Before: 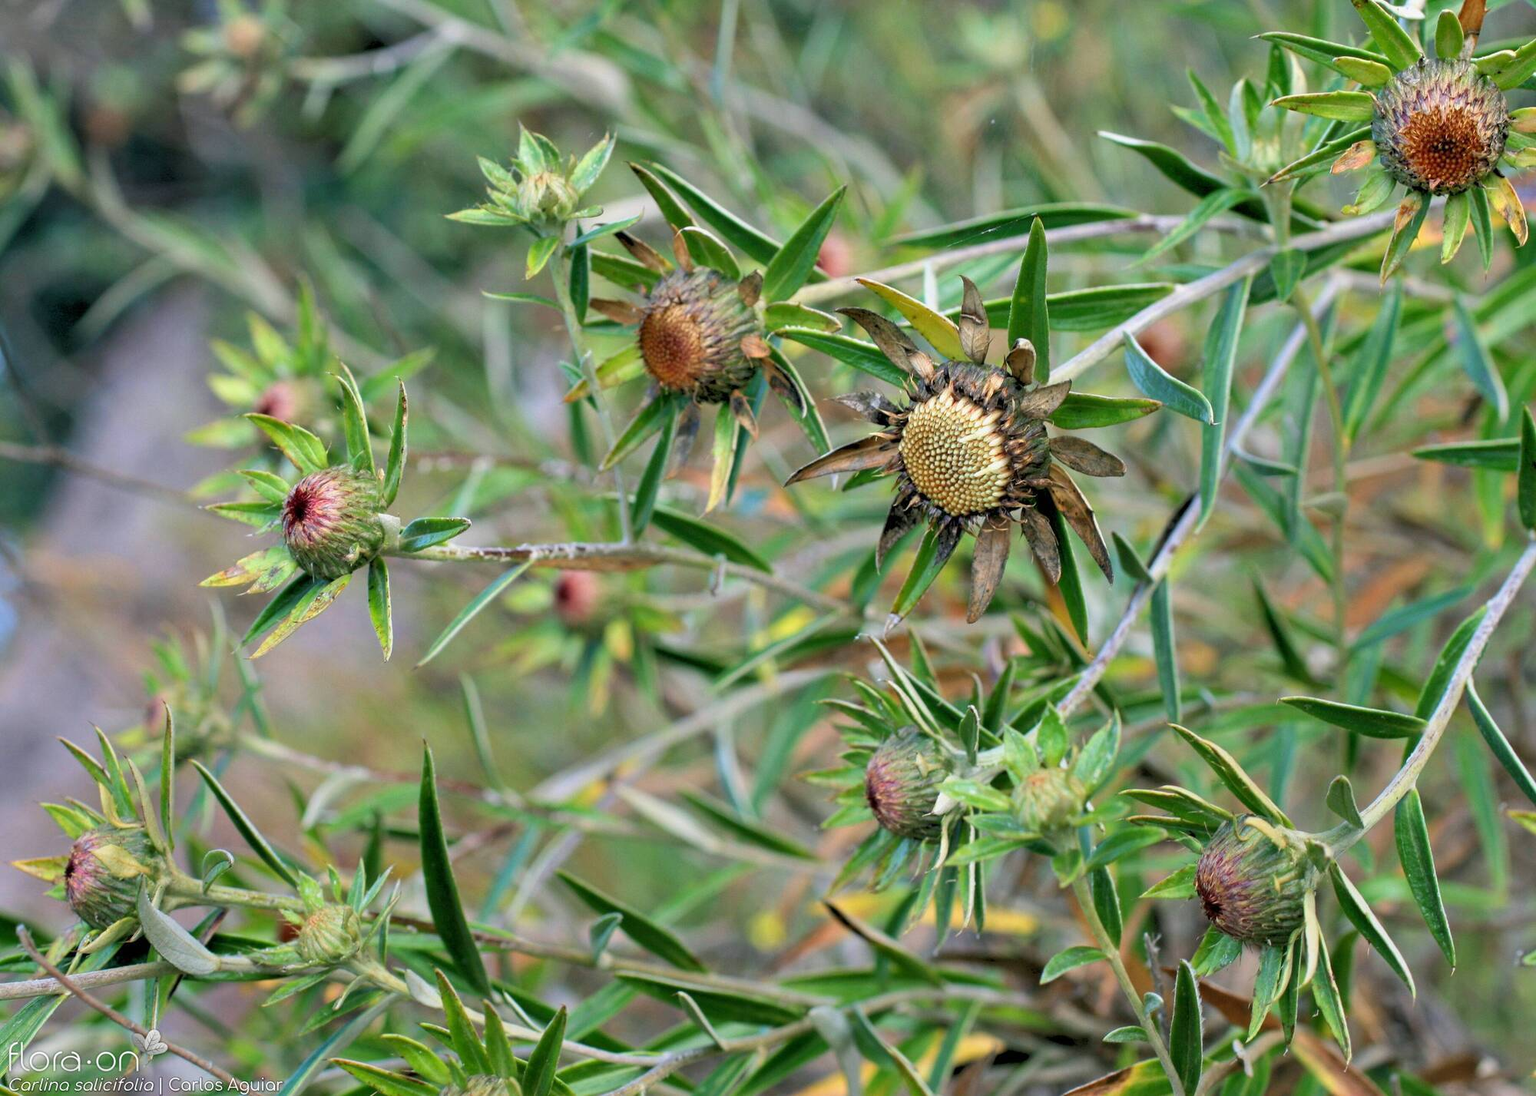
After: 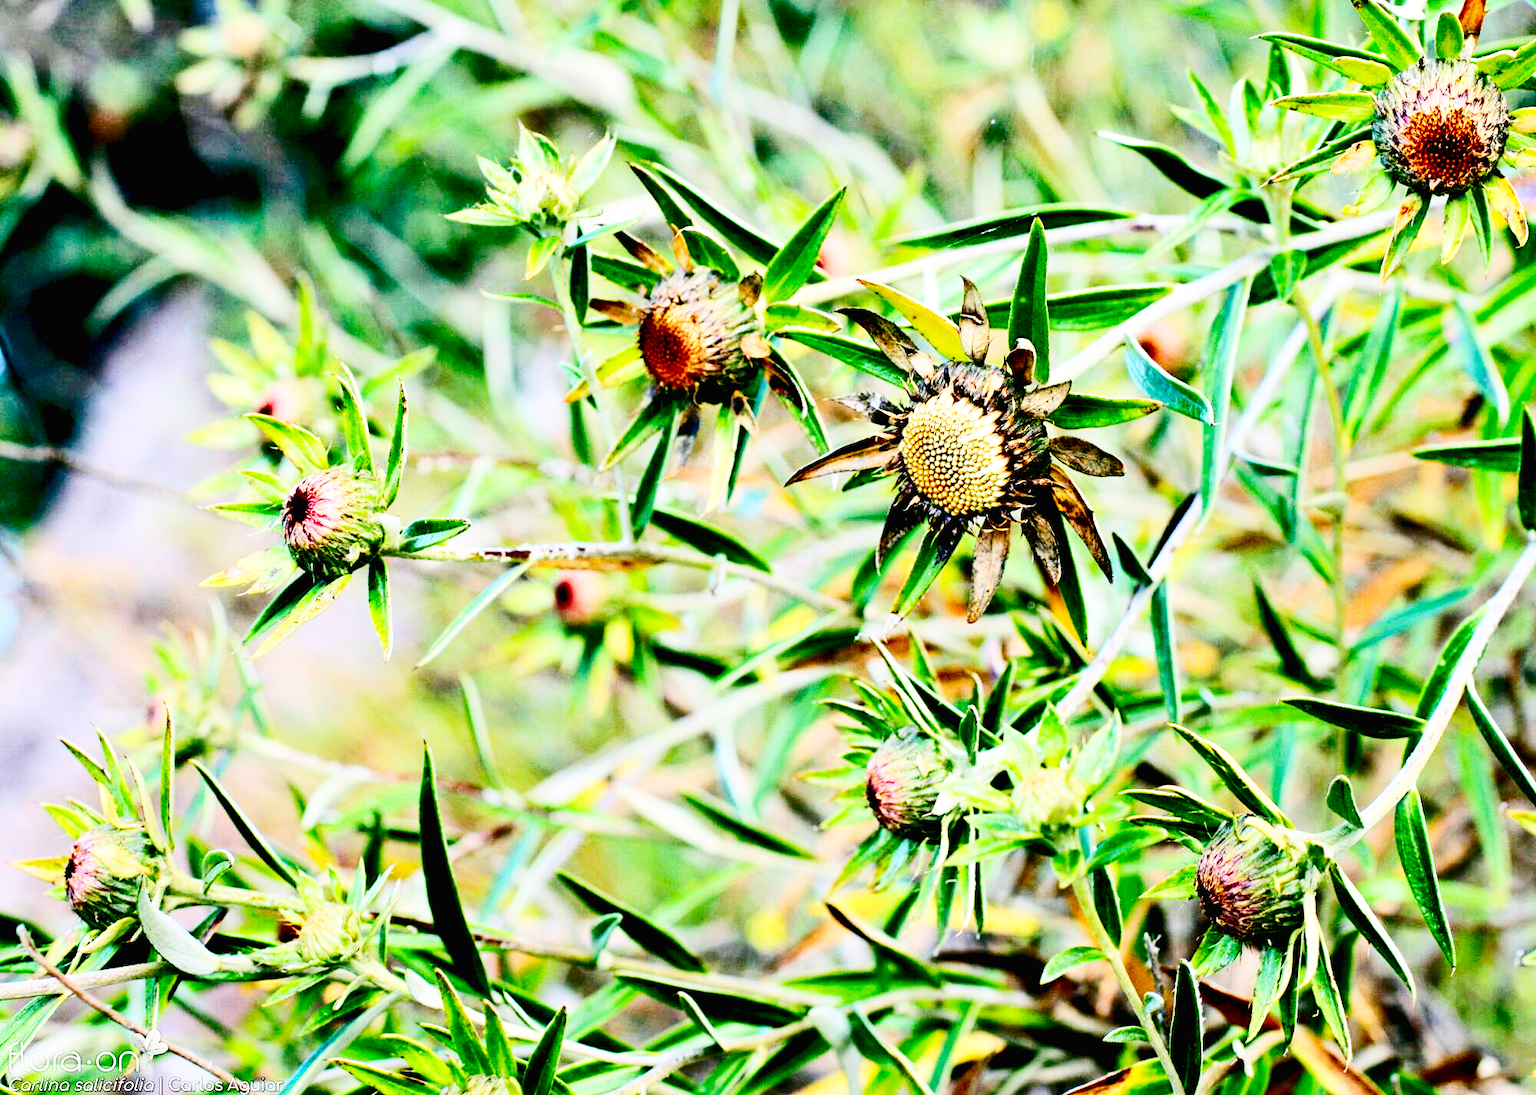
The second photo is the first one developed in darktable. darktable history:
contrast brightness saturation: contrast 0.293
base curve: curves: ch0 [(0, 0.003) (0.001, 0.002) (0.006, 0.004) (0.02, 0.022) (0.048, 0.086) (0.094, 0.234) (0.162, 0.431) (0.258, 0.629) (0.385, 0.8) (0.548, 0.918) (0.751, 0.988) (1, 1)], preserve colors none
exposure: black level correction 0.048, exposure 0.013 EV, compensate highlight preservation false
